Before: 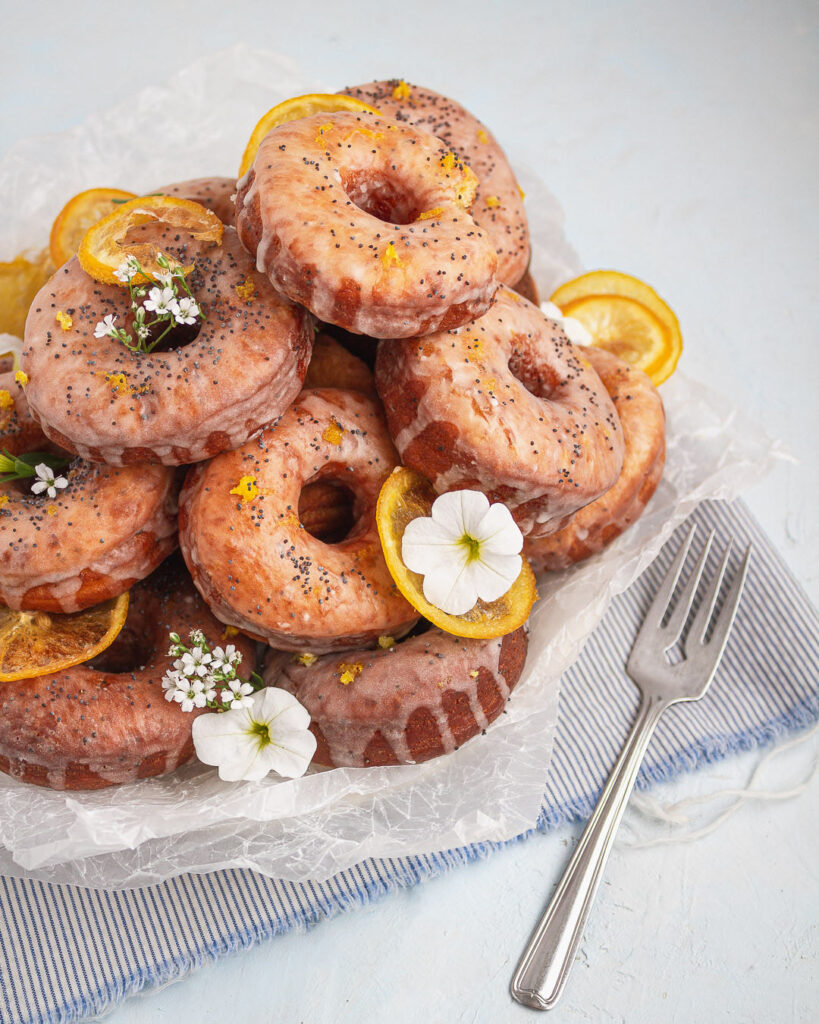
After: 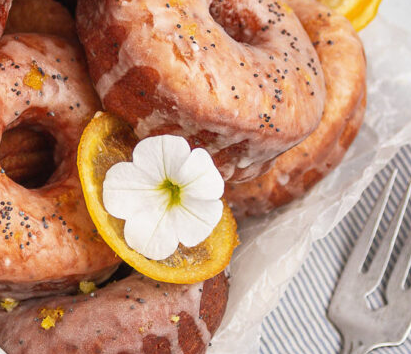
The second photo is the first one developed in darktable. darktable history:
exposure: compensate highlight preservation false
color balance: on, module defaults
crop: left 36.607%, top 34.735%, right 13.146%, bottom 30.611%
